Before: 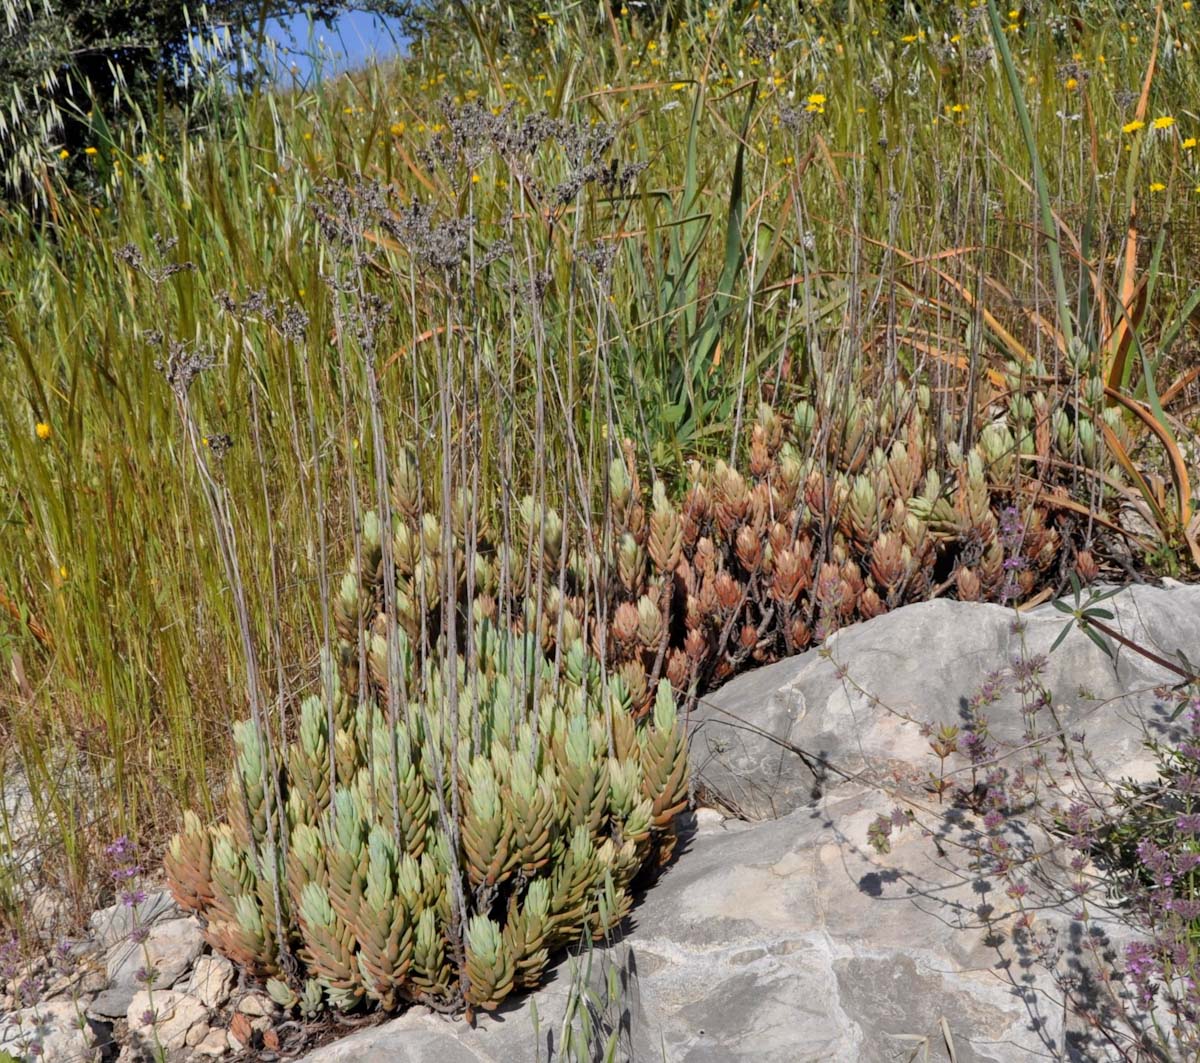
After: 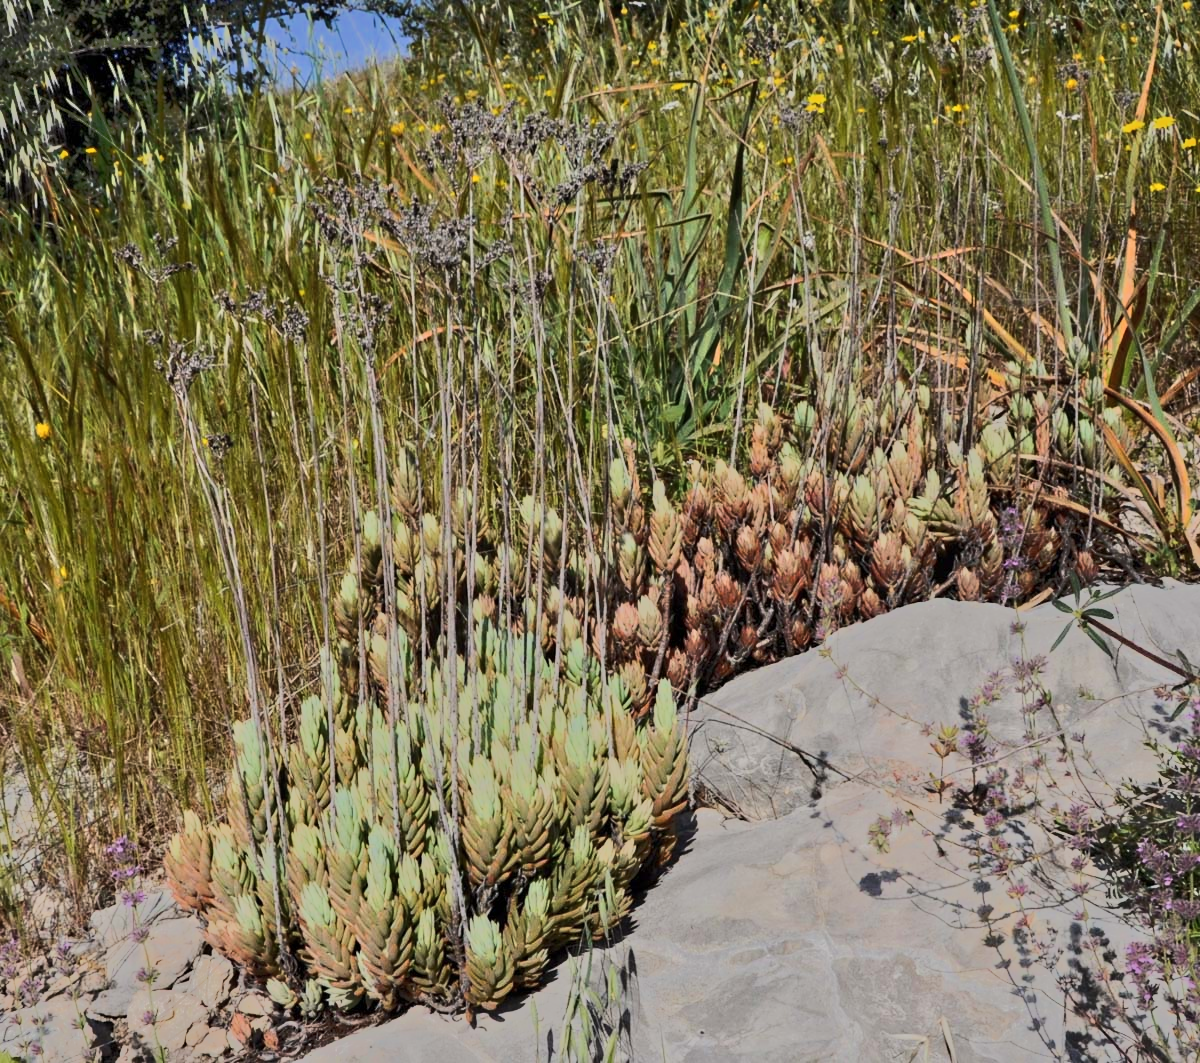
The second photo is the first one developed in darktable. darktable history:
tone equalizer: -7 EV -0.652 EV, -6 EV 1.04 EV, -5 EV -0.432 EV, -4 EV 0.394 EV, -3 EV 0.439 EV, -2 EV 0.124 EV, -1 EV -0.172 EV, +0 EV -0.42 EV, edges refinement/feathering 500, mask exposure compensation -1.57 EV, preserve details guided filter
contrast brightness saturation: saturation -0.027
exposure: exposure -0.385 EV, compensate highlight preservation false
